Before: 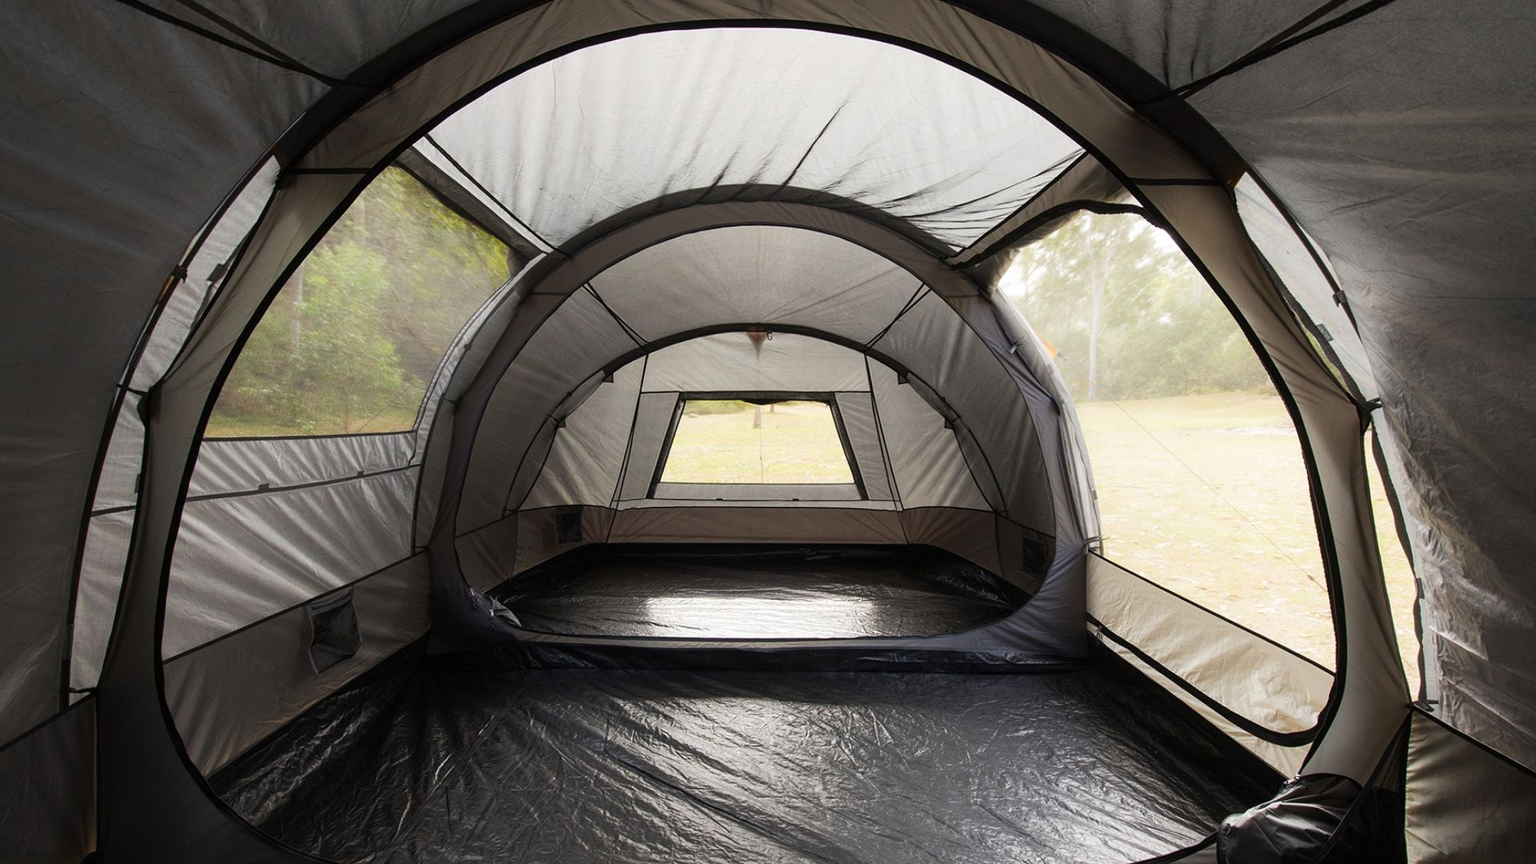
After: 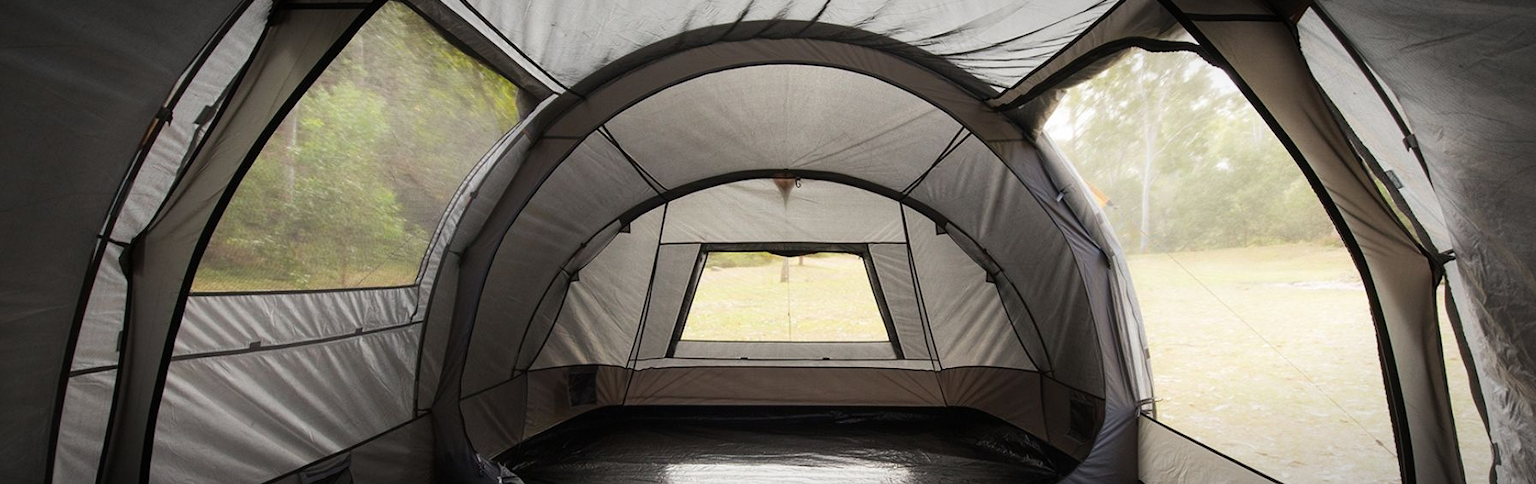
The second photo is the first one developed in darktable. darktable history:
vignetting: fall-off radius 60%, automatic ratio true
crop: left 1.744%, top 19.225%, right 5.069%, bottom 28.357%
